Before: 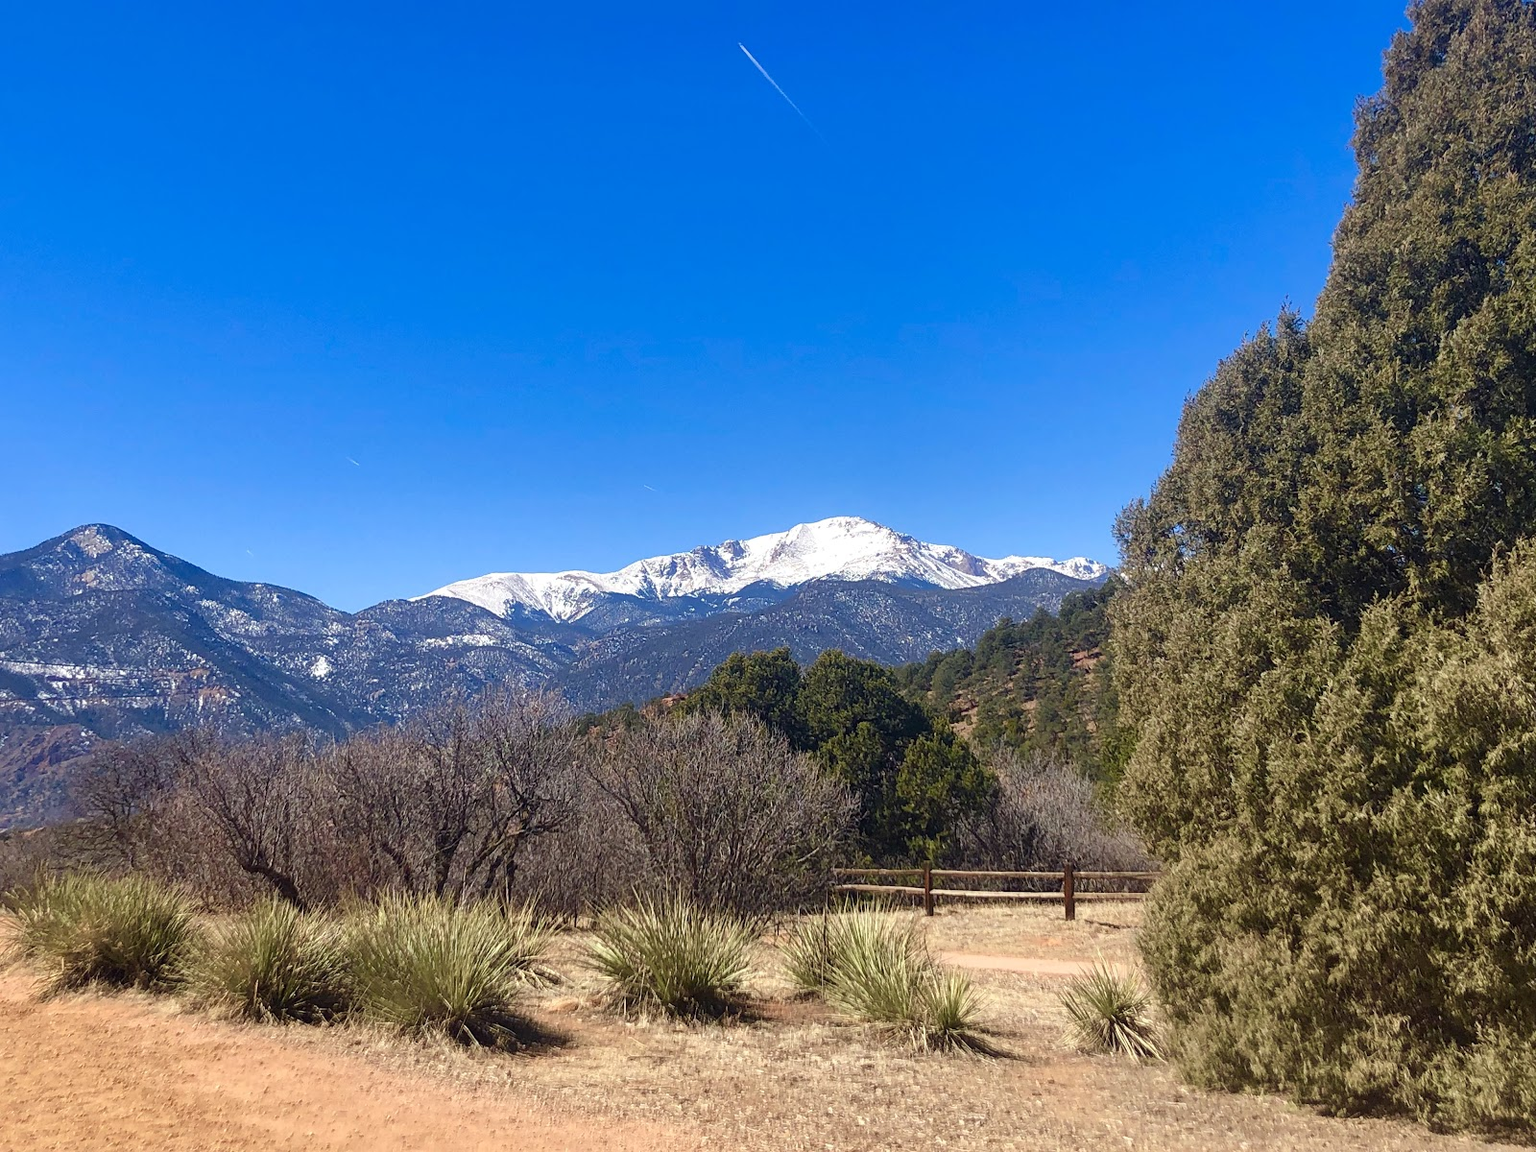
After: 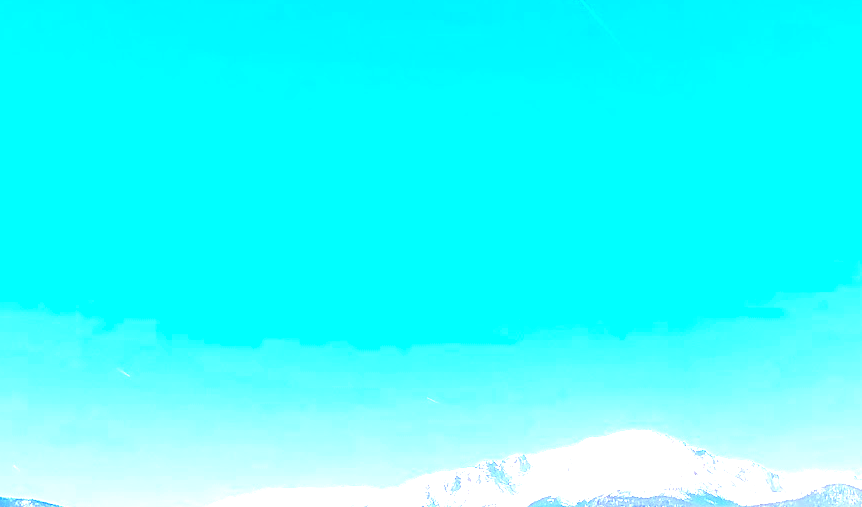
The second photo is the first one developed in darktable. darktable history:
tone equalizer: -8 EV 0.001 EV, -7 EV -0.002 EV, -6 EV 0.002 EV, -5 EV -0.03 EV, -4 EV -0.116 EV, -3 EV -0.169 EV, -2 EV 0.24 EV, -1 EV 0.702 EV, +0 EV 0.493 EV
exposure: black level correction 0, exposure 2 EV, compensate highlight preservation false
crop: left 15.306%, top 9.065%, right 30.789%, bottom 48.638%
contrast brightness saturation: contrast 0.1, brightness 0.03, saturation 0.09
color correction: highlights a* -4.73, highlights b* 5.06, saturation 0.97
rotate and perspective: automatic cropping original format, crop left 0, crop top 0
